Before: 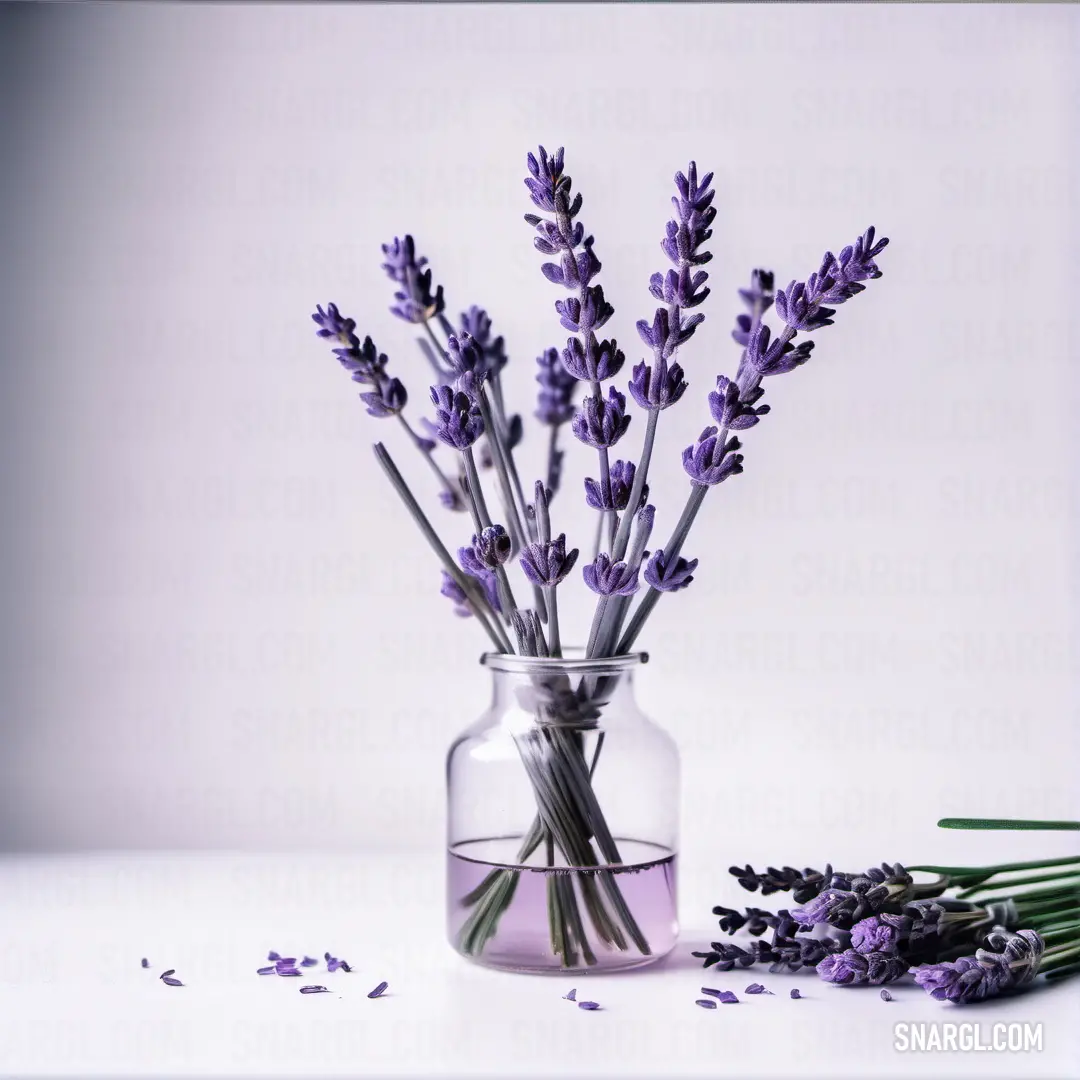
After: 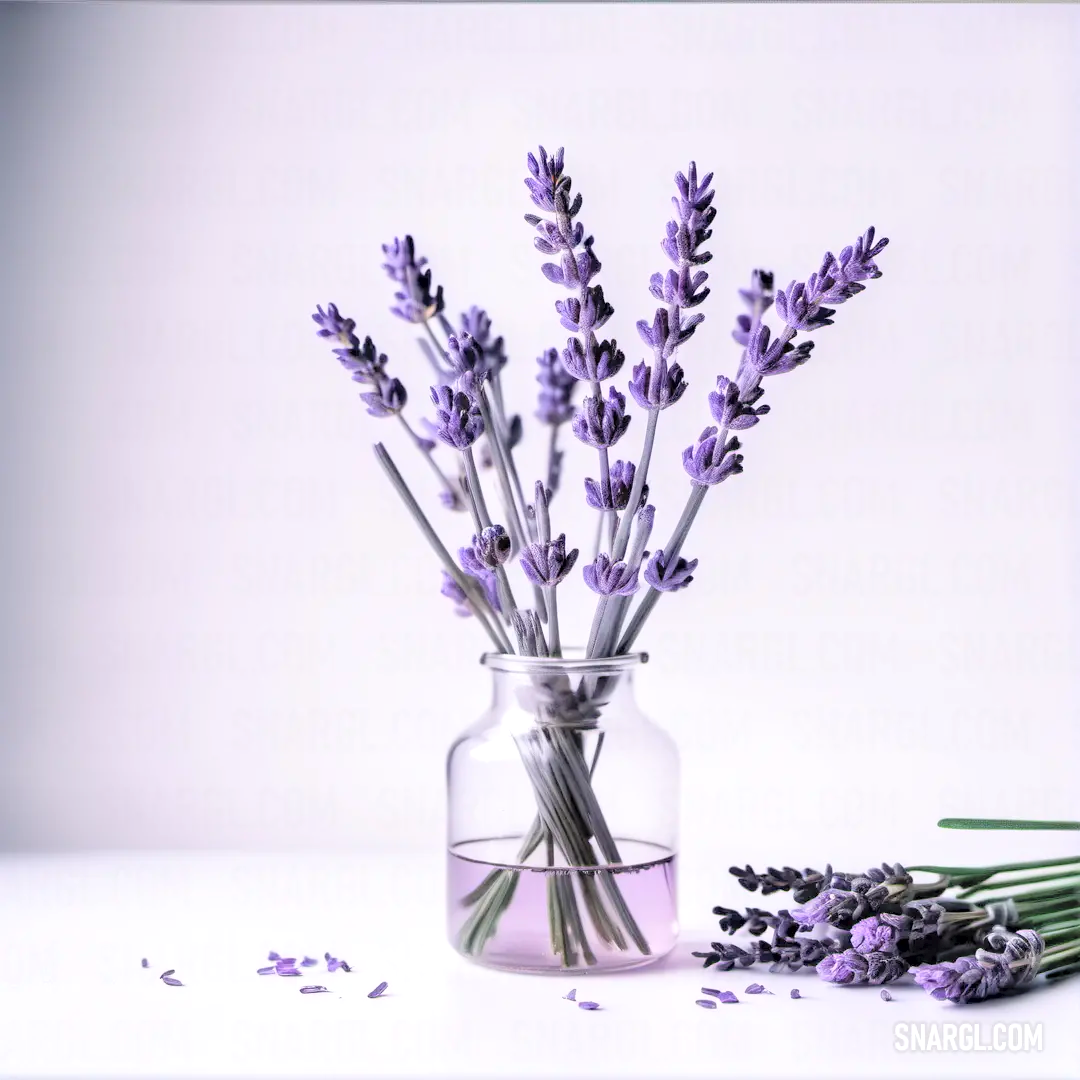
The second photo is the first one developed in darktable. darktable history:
contrast brightness saturation: brightness 0.287
exposure: black level correction 0.002, exposure 0.147 EV, compensate highlight preservation false
